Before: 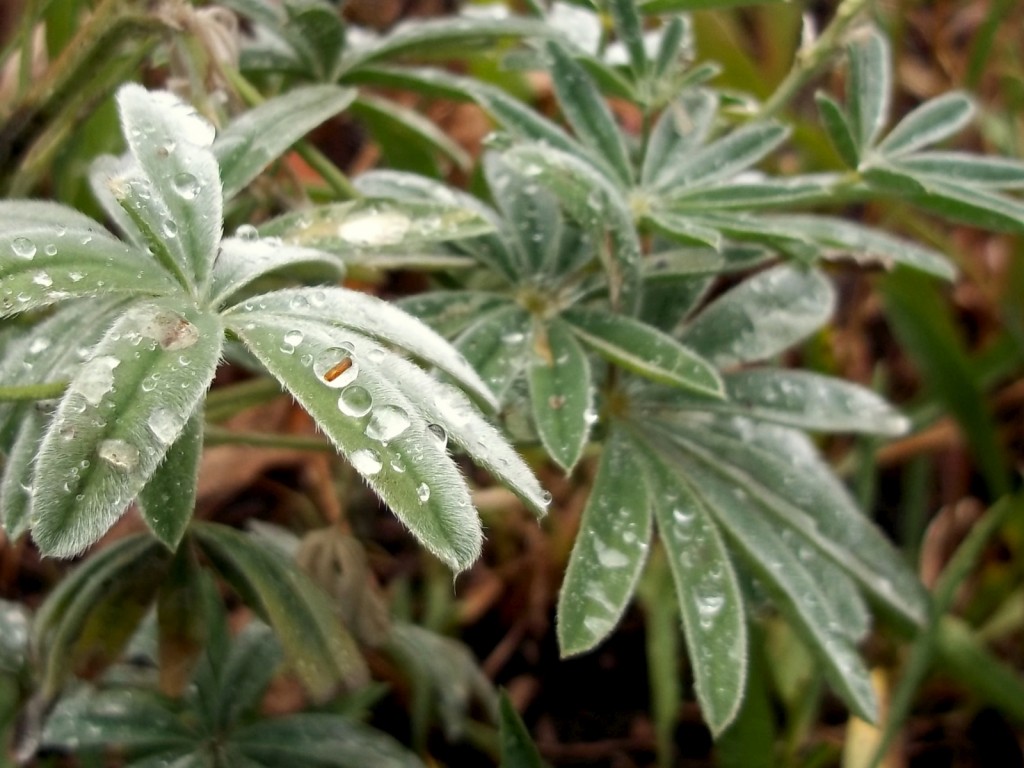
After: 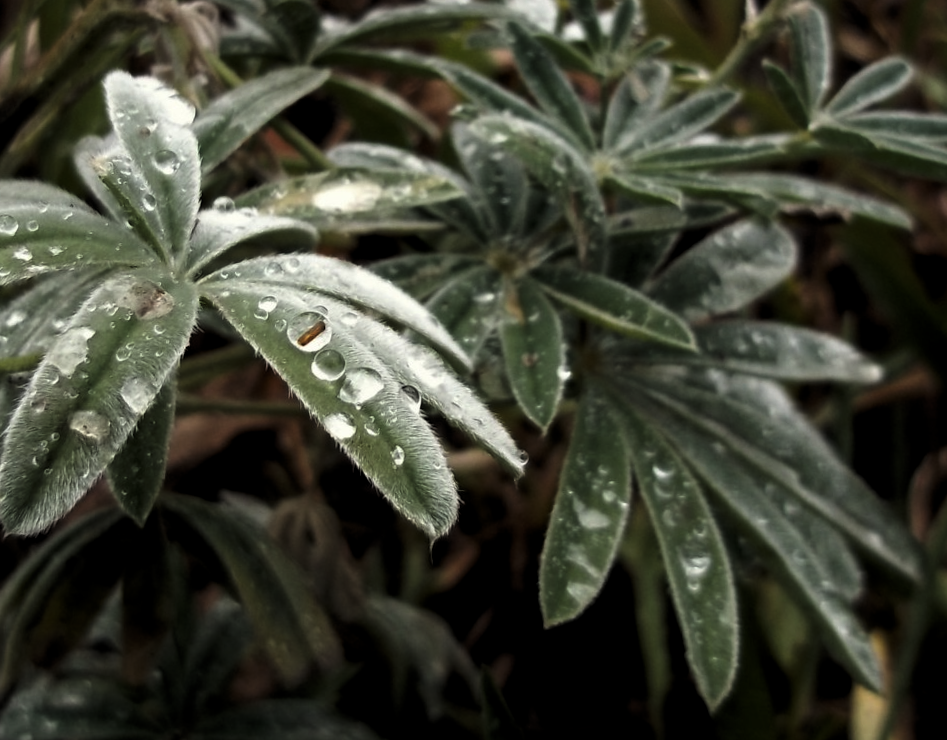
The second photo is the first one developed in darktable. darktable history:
rotate and perspective: rotation -1.68°, lens shift (vertical) -0.146, crop left 0.049, crop right 0.912, crop top 0.032, crop bottom 0.96
levels: mode automatic, black 8.58%, gray 59.42%, levels [0, 0.445, 1]
